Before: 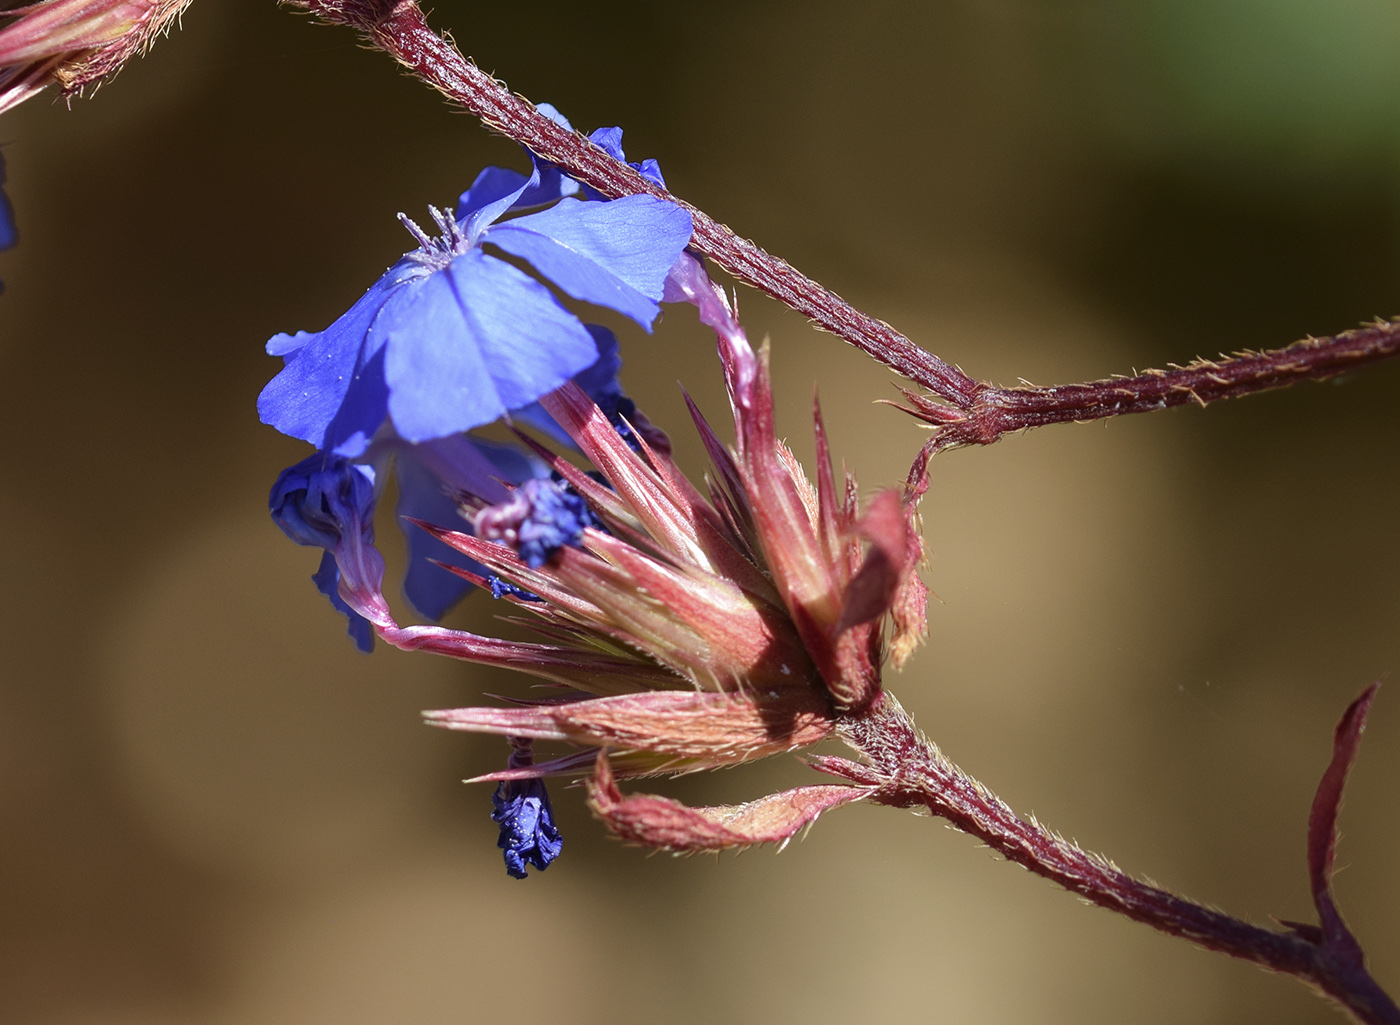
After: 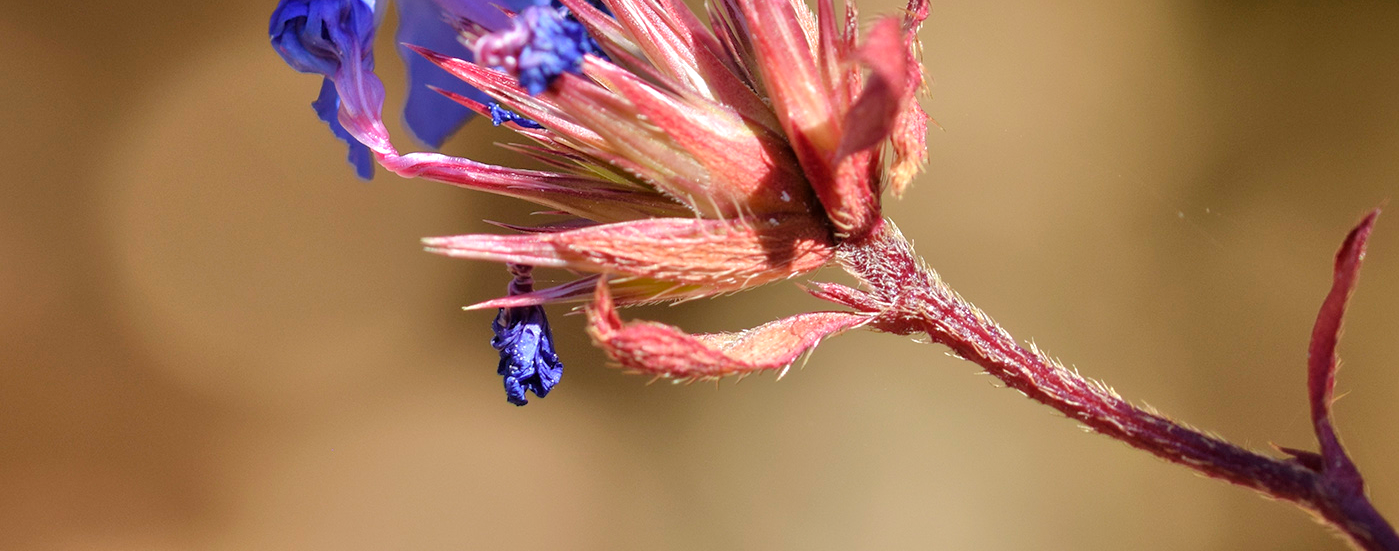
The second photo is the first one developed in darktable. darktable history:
tone equalizer: -7 EV 0.15 EV, -6 EV 0.6 EV, -5 EV 1.15 EV, -4 EV 1.33 EV, -3 EV 1.15 EV, -2 EV 0.6 EV, -1 EV 0.15 EV, mask exposure compensation -0.5 EV
crop and rotate: top 46.237%
